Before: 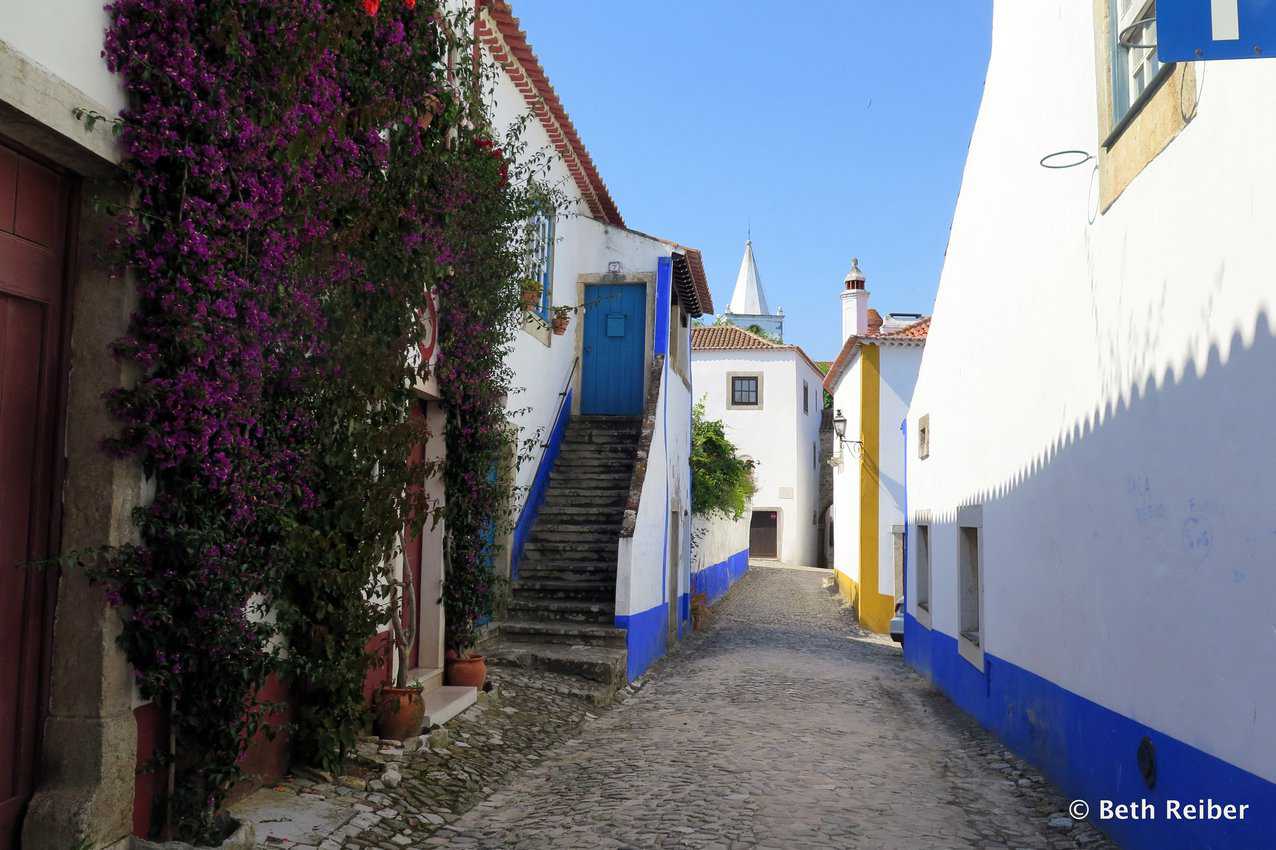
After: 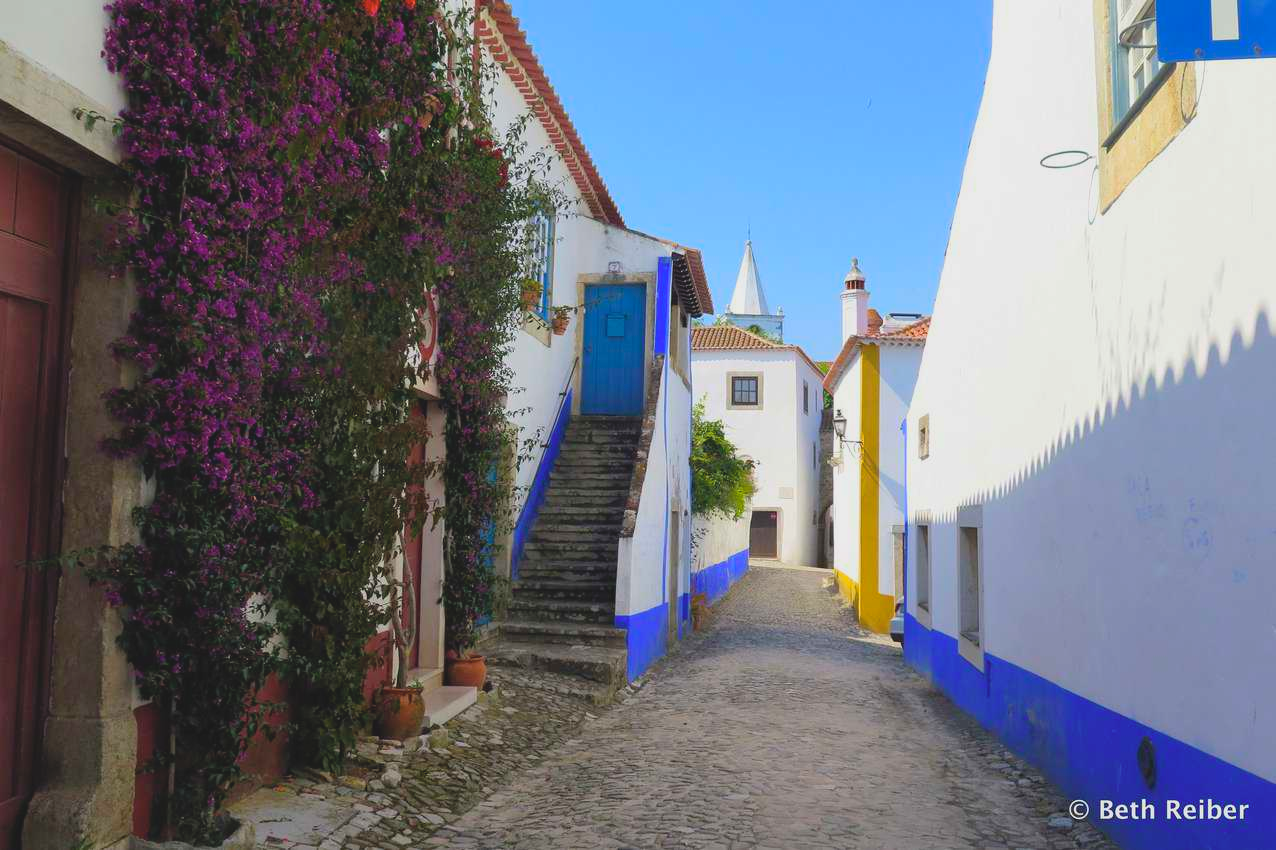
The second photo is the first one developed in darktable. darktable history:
color balance rgb: linear chroma grading › global chroma 13.3%, global vibrance 41.49%
contrast brightness saturation: contrast -0.15, brightness 0.05, saturation -0.12
